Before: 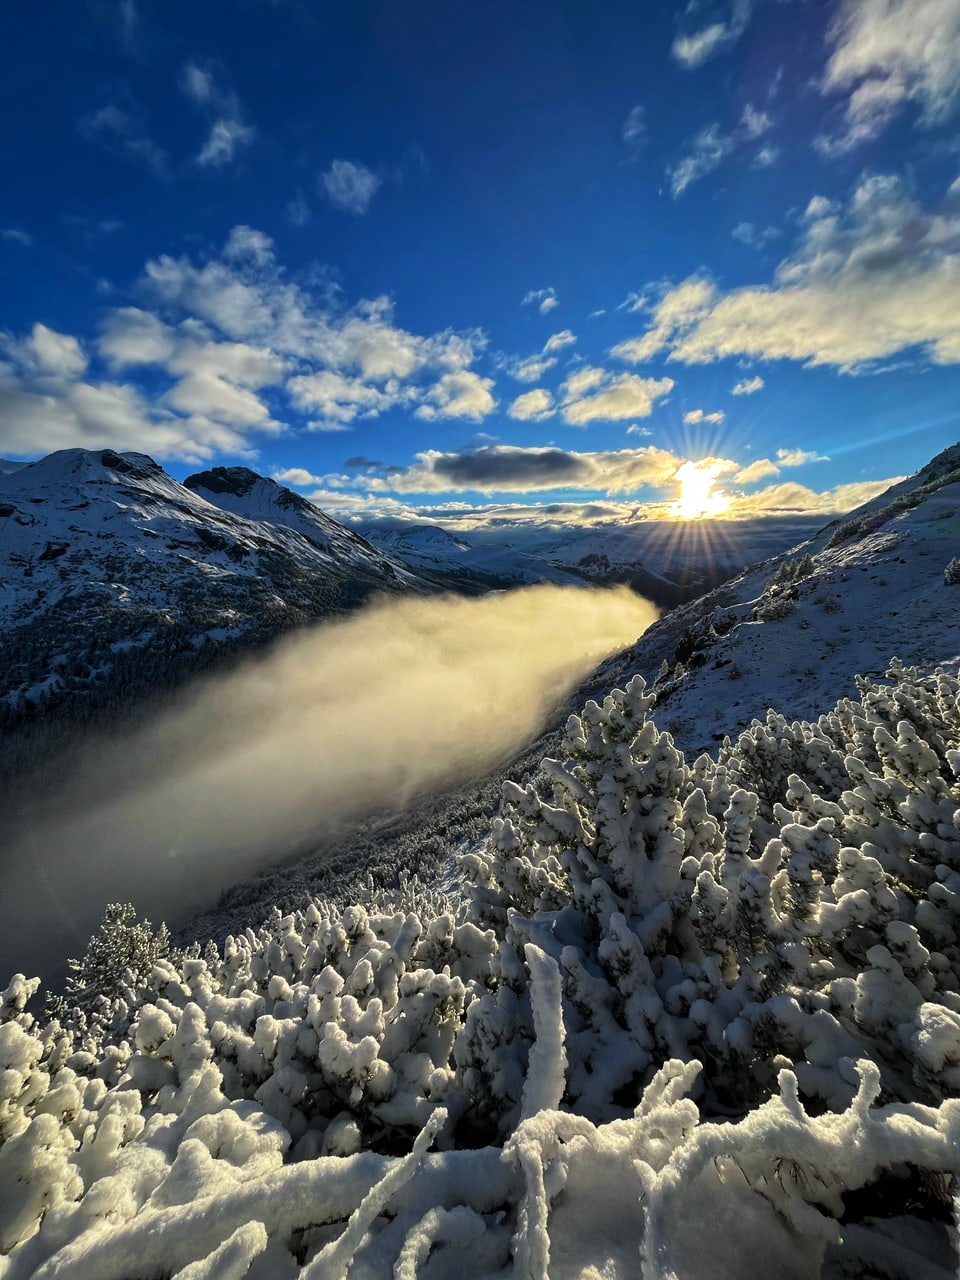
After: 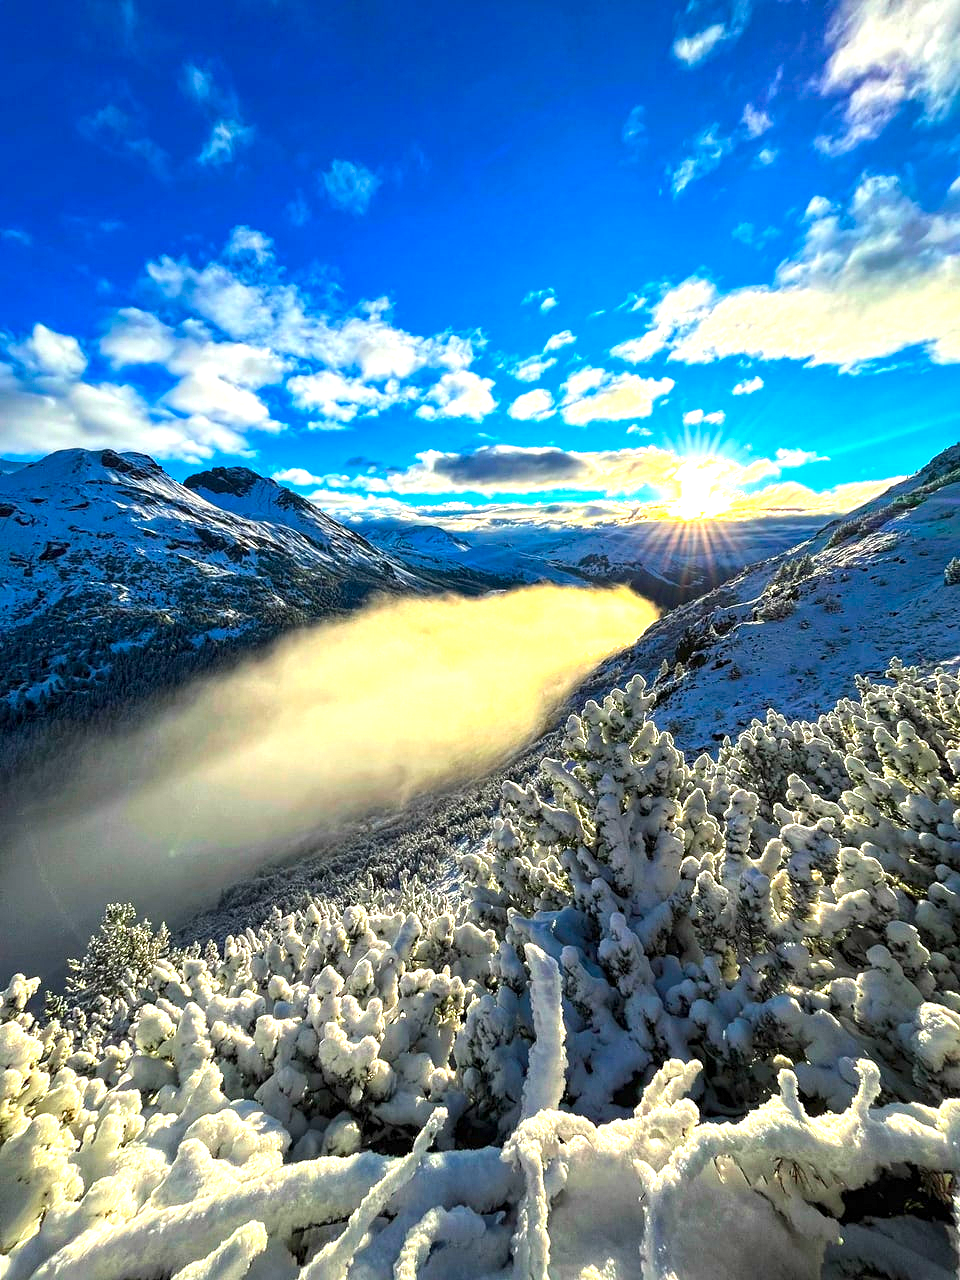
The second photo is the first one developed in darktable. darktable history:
exposure: black level correction 0, exposure 1.2 EV, compensate exposure bias true, compensate highlight preservation false
color contrast: green-magenta contrast 1.69, blue-yellow contrast 1.49
contrast equalizer: y [[0.5, 0.5, 0.5, 0.512, 0.552, 0.62], [0.5 ×6], [0.5 ×4, 0.504, 0.553], [0 ×6], [0 ×6]]
